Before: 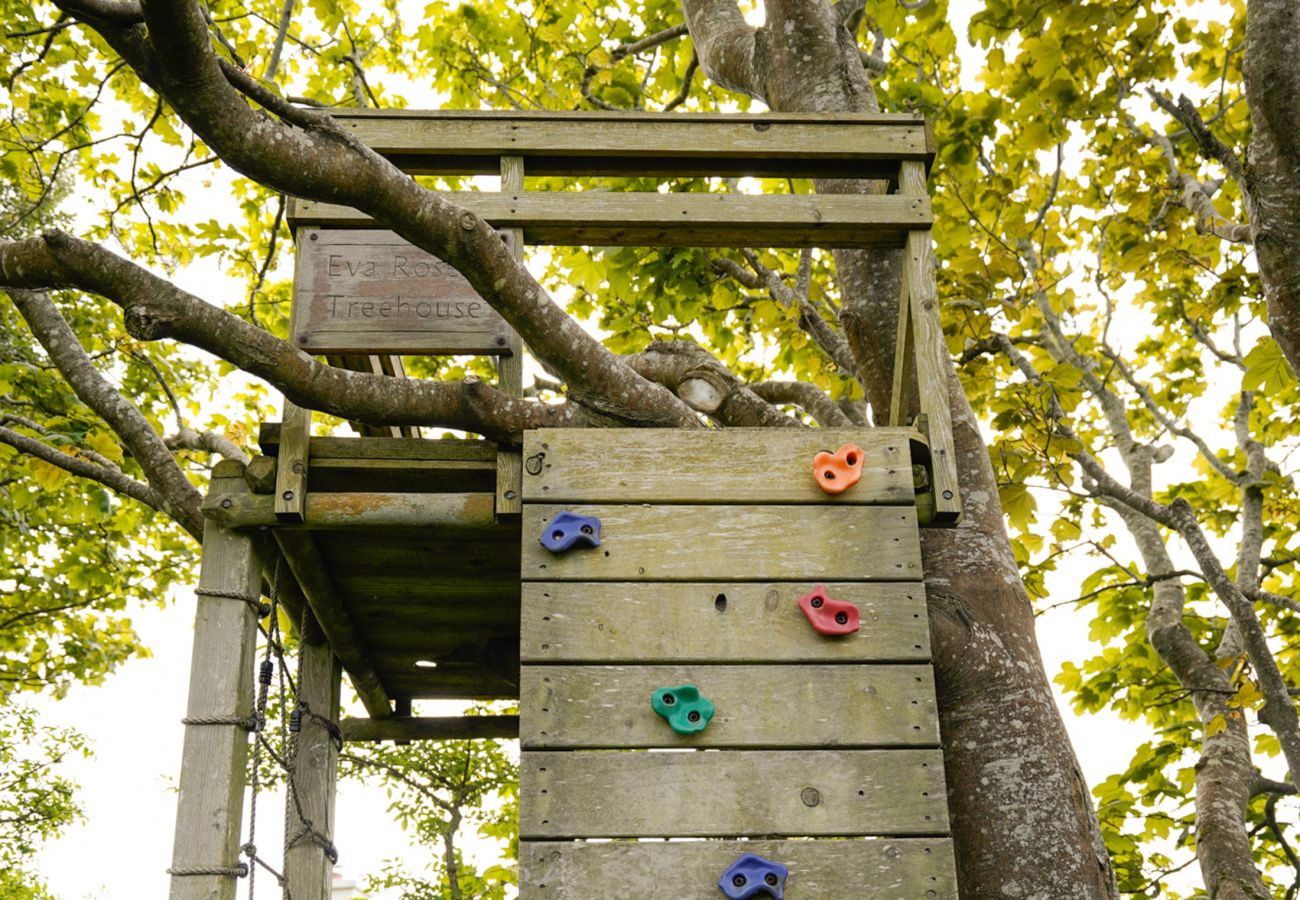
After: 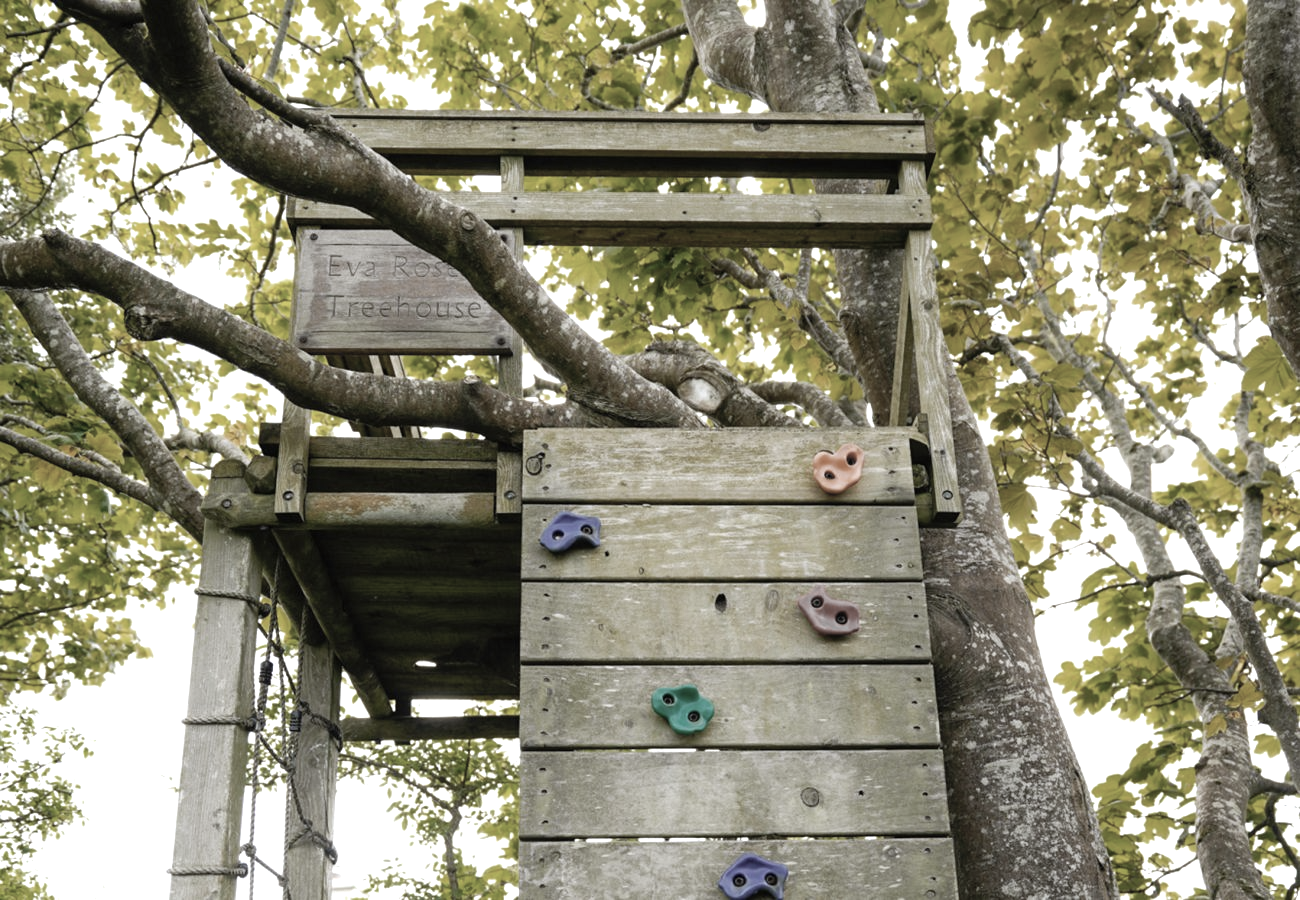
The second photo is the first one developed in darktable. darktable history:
color zones: curves: ch0 [(0, 0.487) (0.241, 0.395) (0.434, 0.373) (0.658, 0.412) (0.838, 0.487)]; ch1 [(0, 0) (0.053, 0.053) (0.211, 0.202) (0.579, 0.259) (0.781, 0.241)]
levels: levels [0, 0.43, 0.859]
white balance: red 0.974, blue 1.044
